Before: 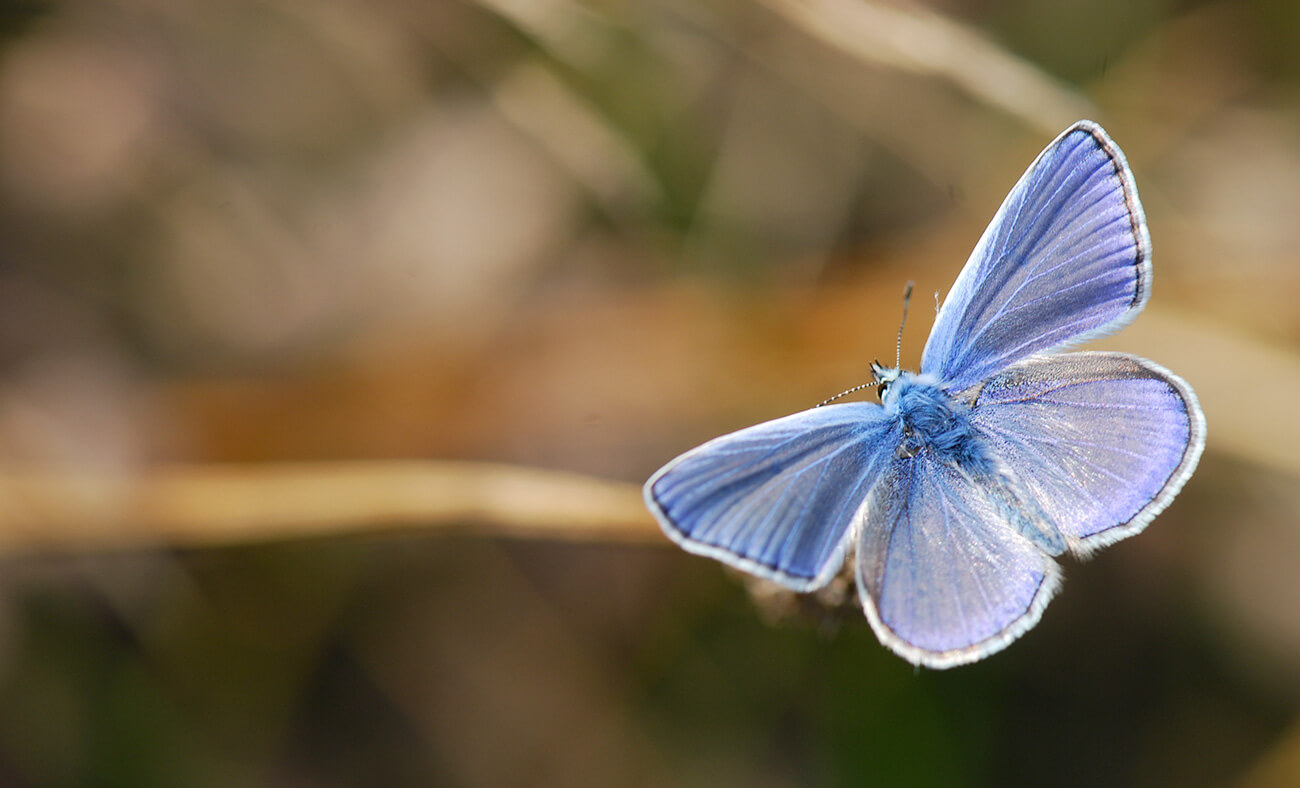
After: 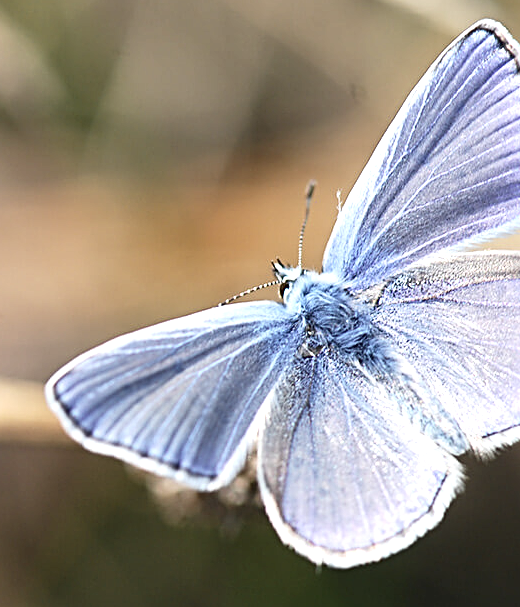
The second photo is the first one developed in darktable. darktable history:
sharpen: radius 3.118
exposure: black level correction 0, exposure 0.693 EV, compensate highlight preservation false
contrast brightness saturation: contrast 0.102, saturation -0.359
crop: left 46.058%, top 12.923%, right 13.919%, bottom 9.926%
tone equalizer: -8 EV -0.542 EV, edges refinement/feathering 500, mask exposure compensation -1.57 EV, preserve details no
